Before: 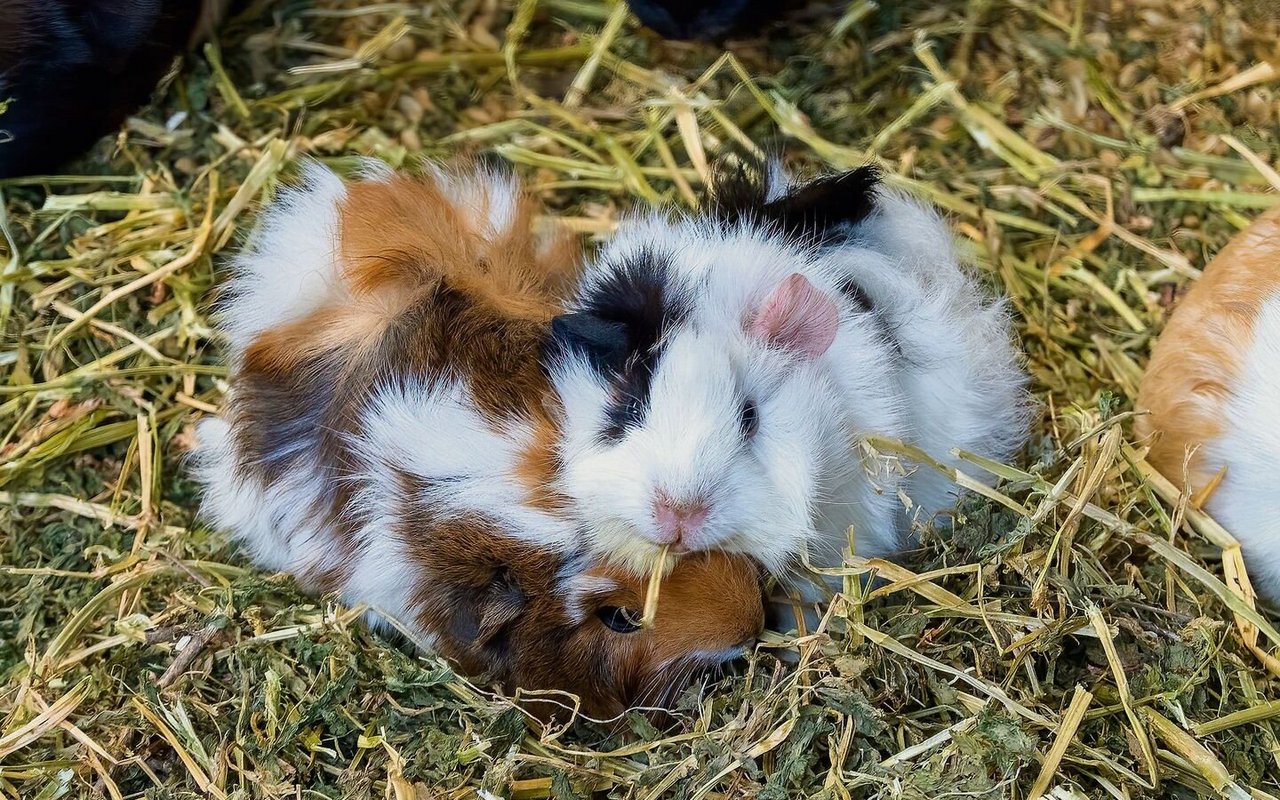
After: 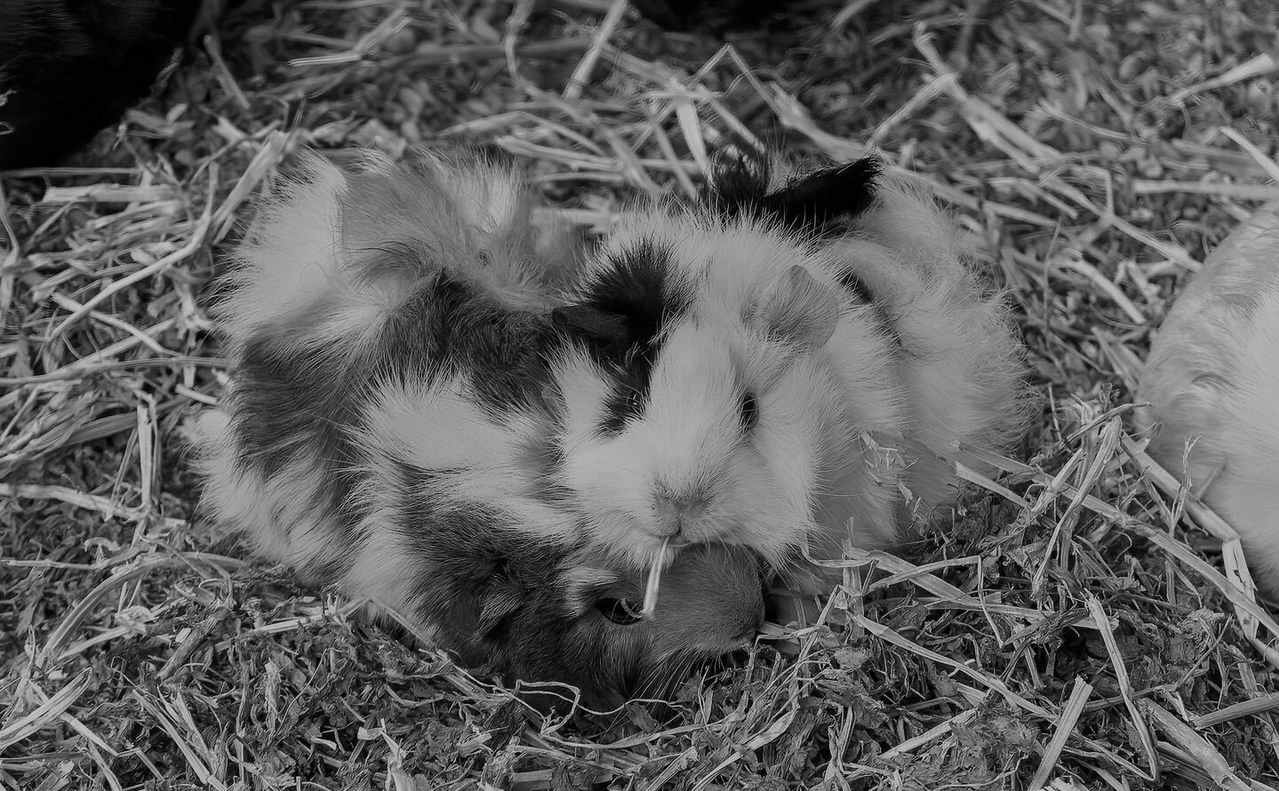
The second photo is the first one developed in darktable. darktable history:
monochrome: a 79.32, b 81.83, size 1.1
crop: top 1.049%, right 0.001%
